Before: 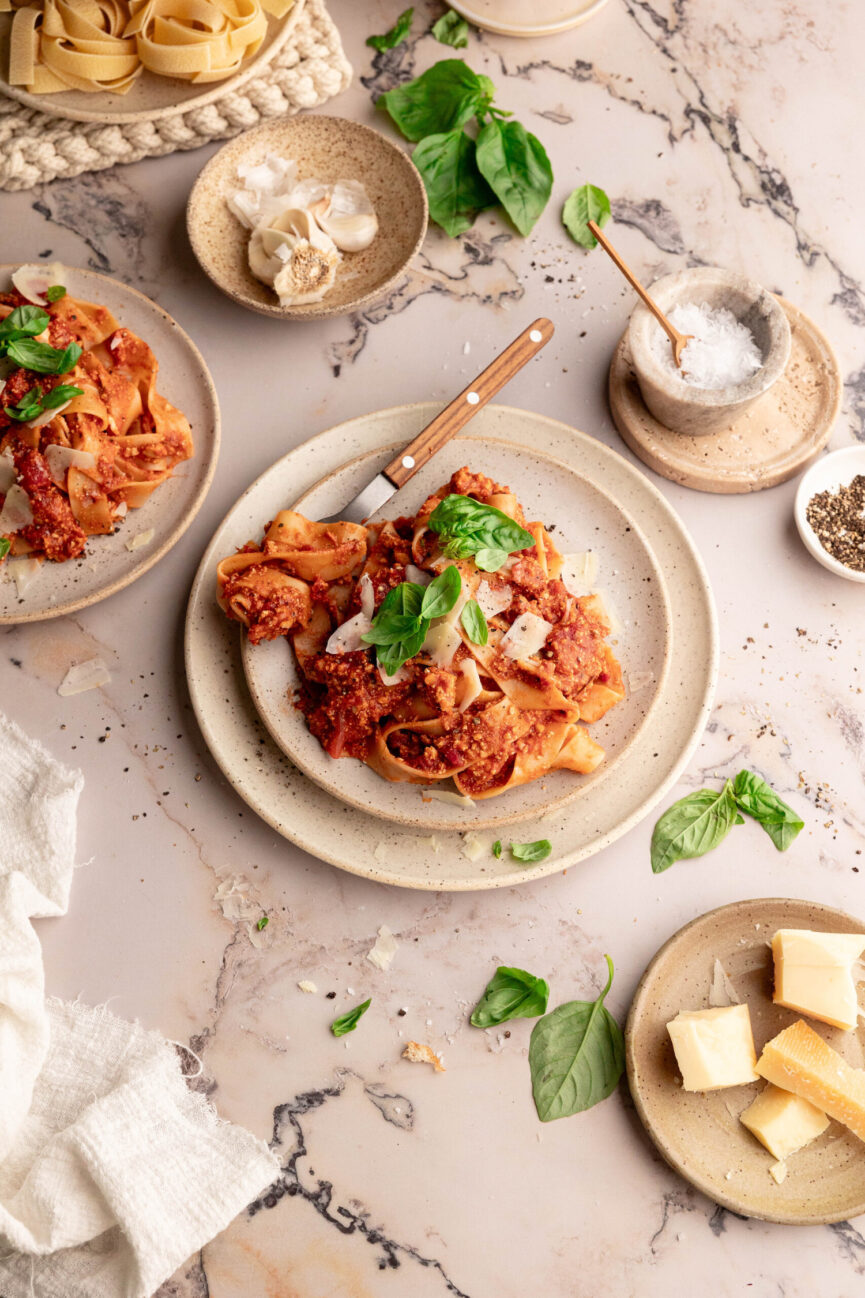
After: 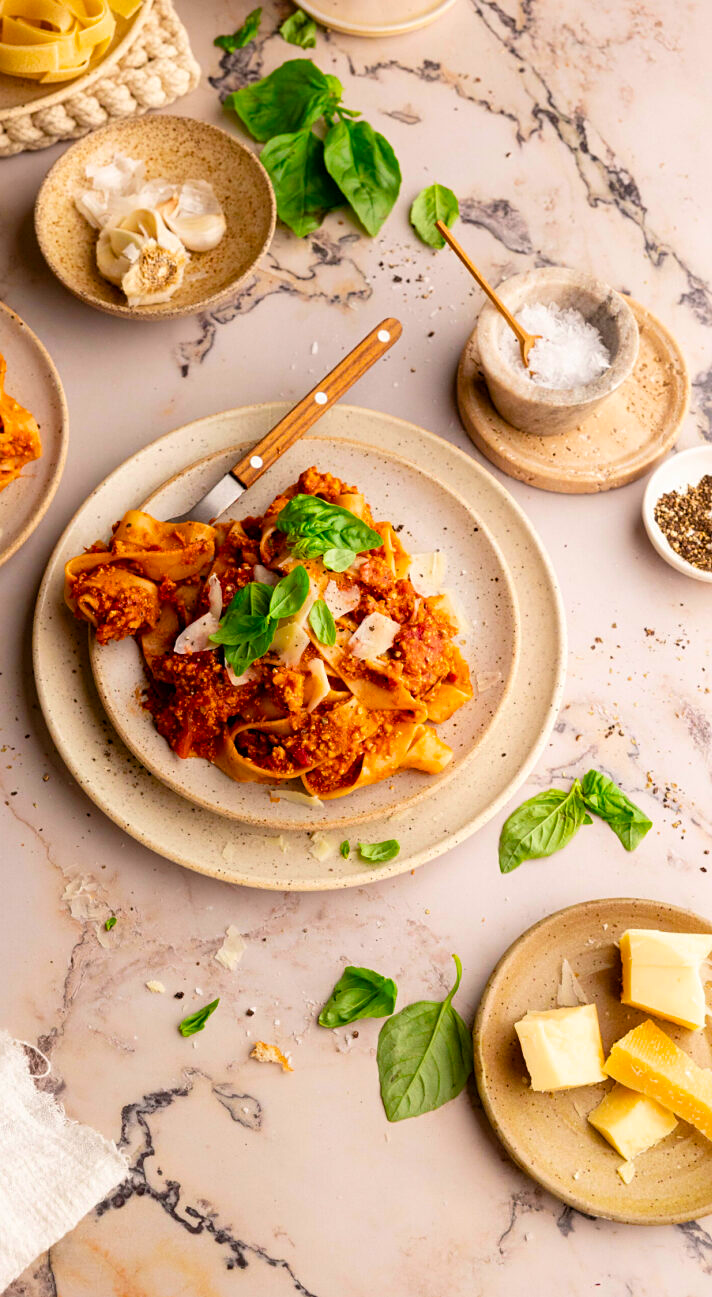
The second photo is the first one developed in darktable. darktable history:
sharpen: amount 0.2
crop: left 17.582%, bottom 0.031%
color balance rgb: linear chroma grading › global chroma 15%, perceptual saturation grading › global saturation 30%
